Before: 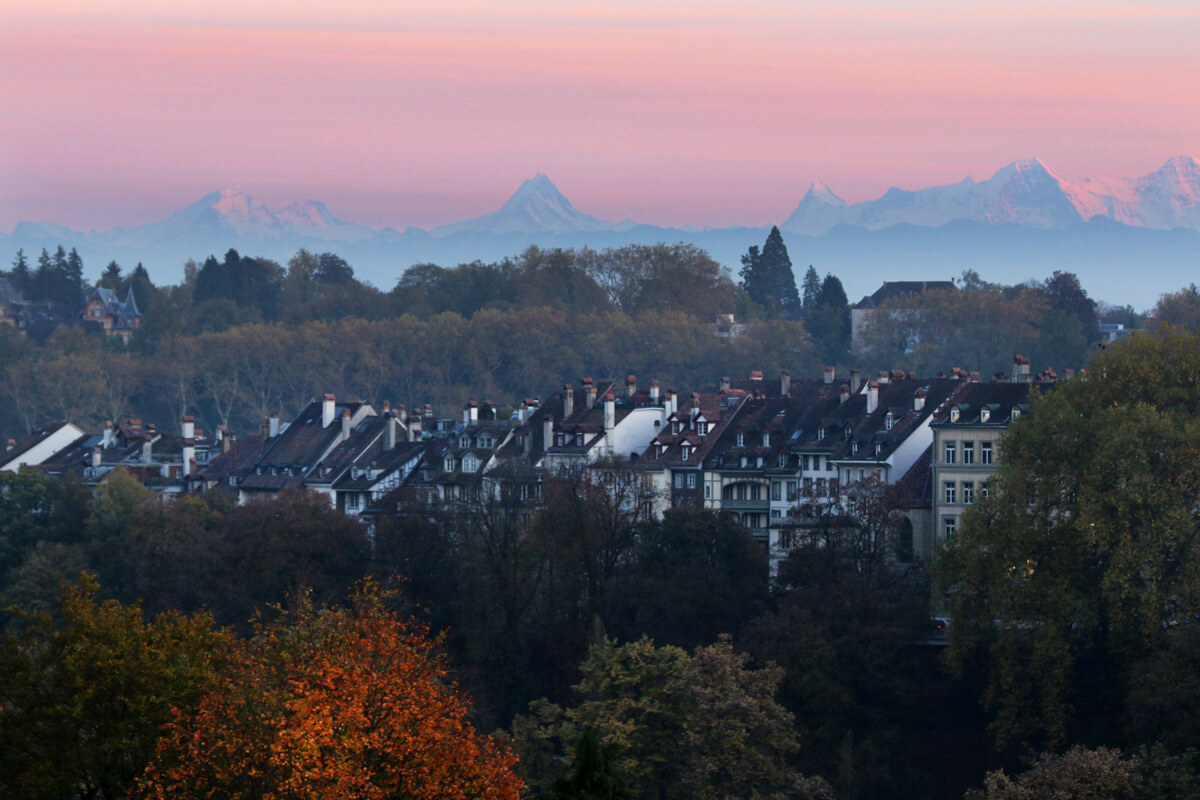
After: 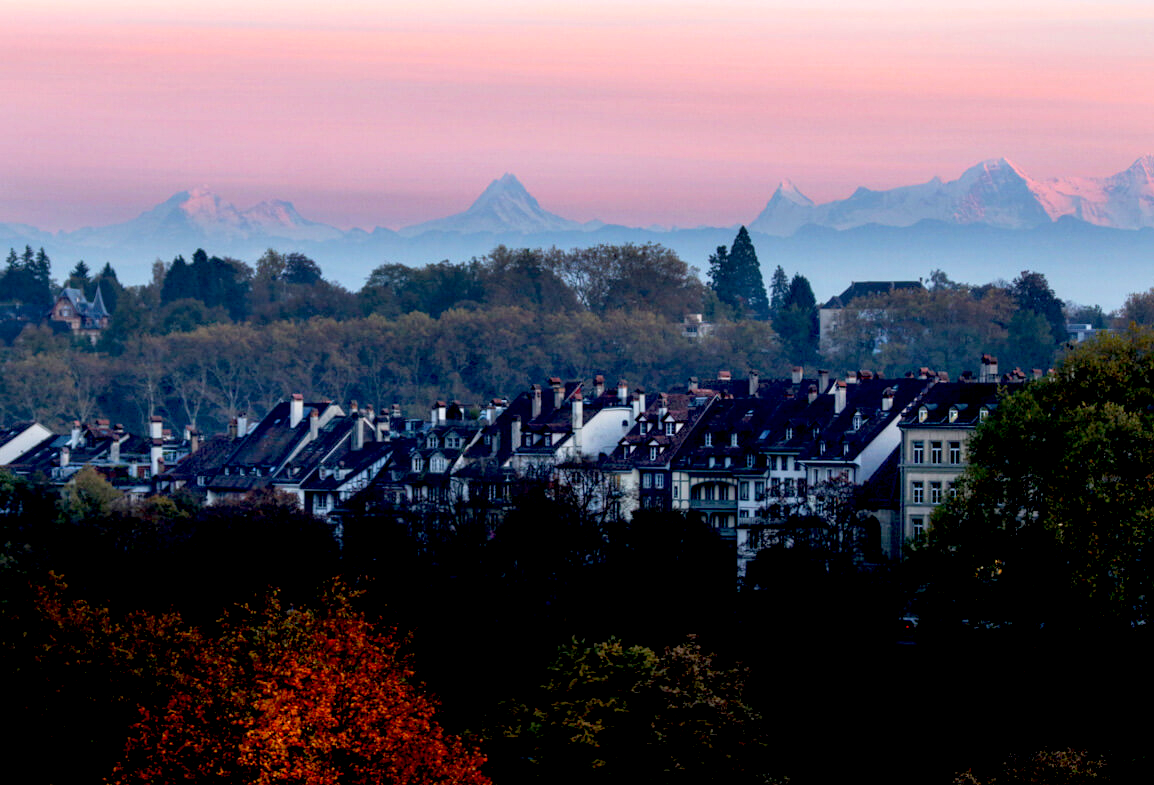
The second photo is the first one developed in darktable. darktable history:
exposure: black level correction 0.031, exposure 0.331 EV, compensate highlight preservation false
crop and rotate: left 2.681%, right 1.141%, bottom 1.871%
local contrast: on, module defaults
